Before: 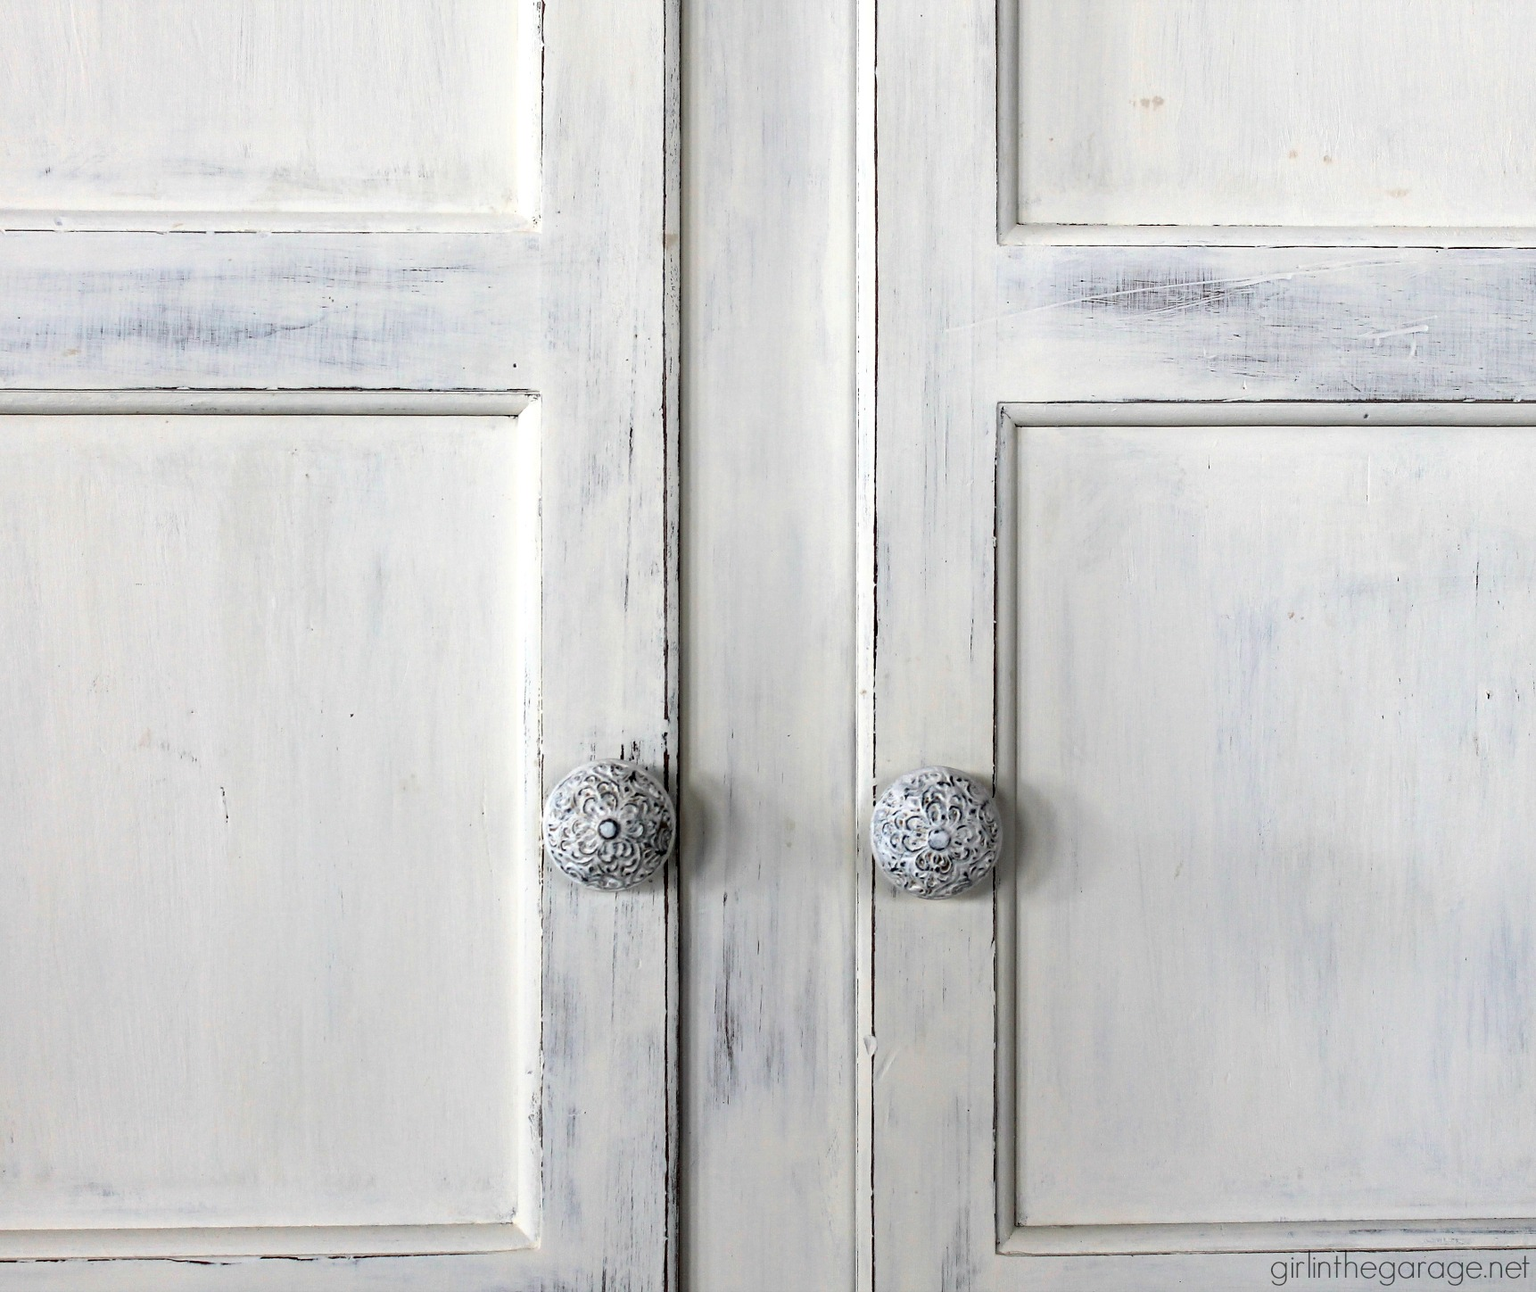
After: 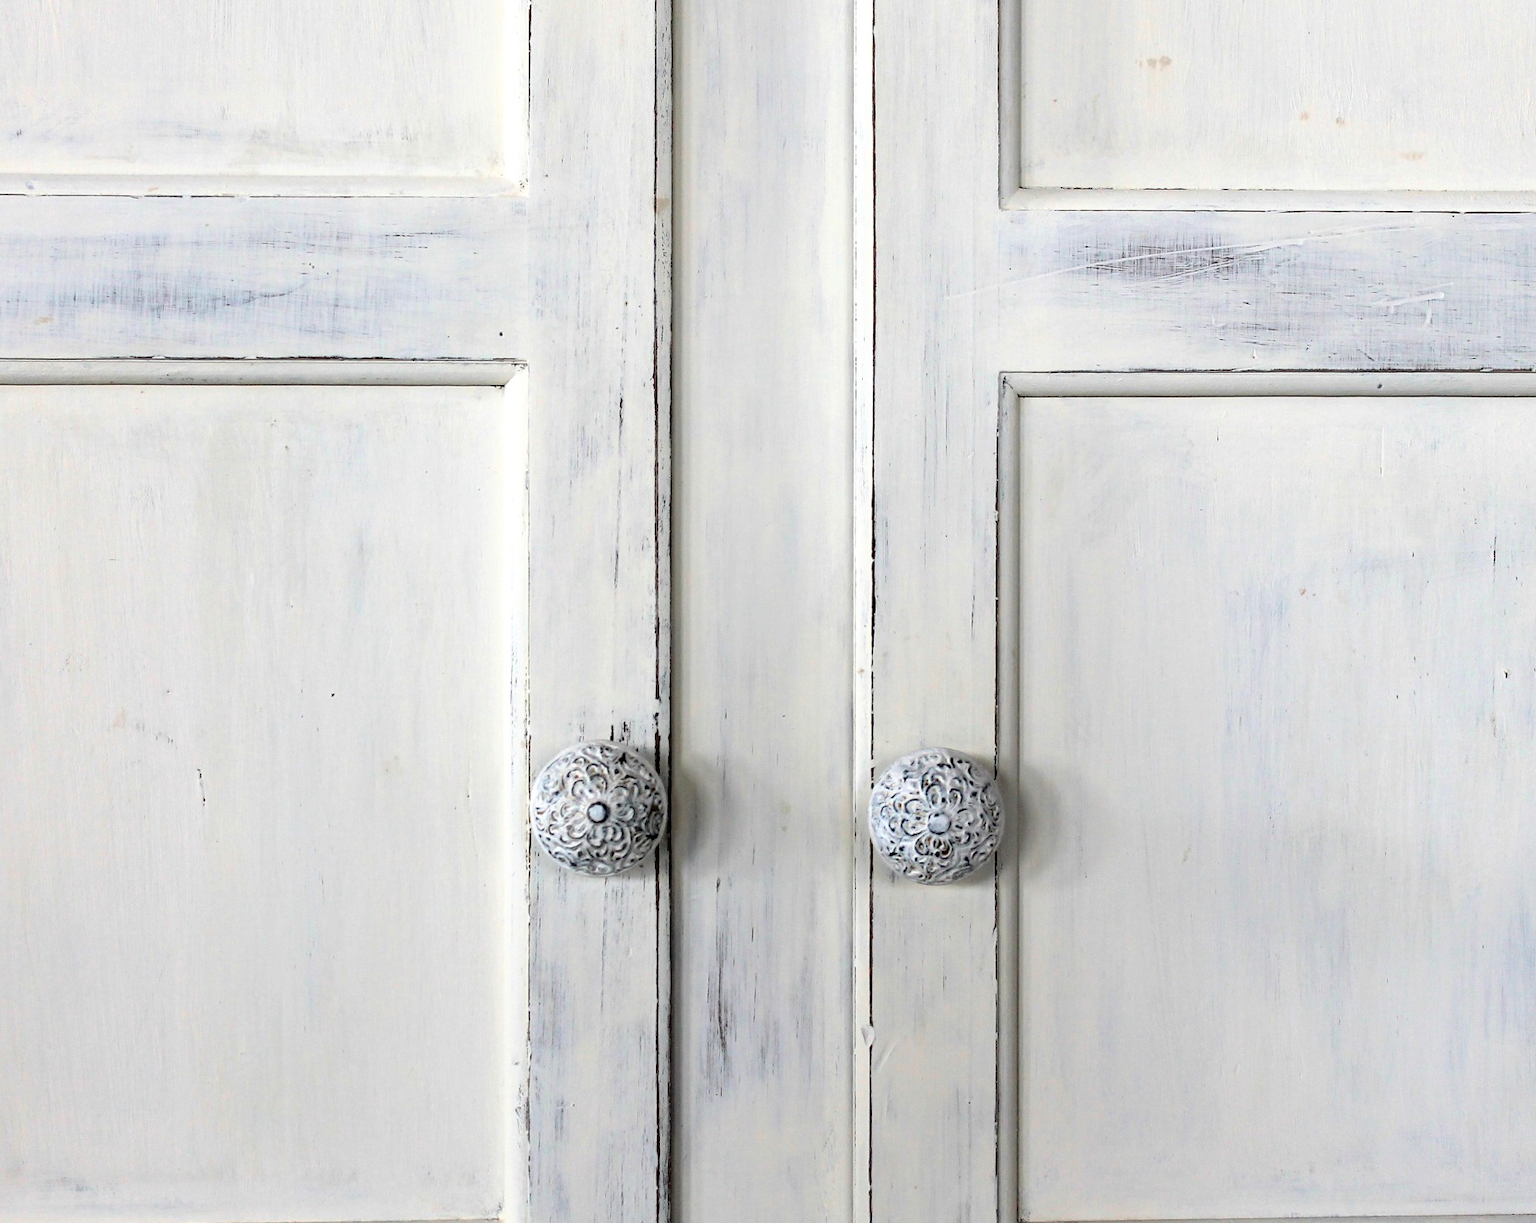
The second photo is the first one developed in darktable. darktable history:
crop: left 1.964%, top 3.251%, right 1.122%, bottom 4.933%
contrast brightness saturation: brightness 0.09, saturation 0.19
